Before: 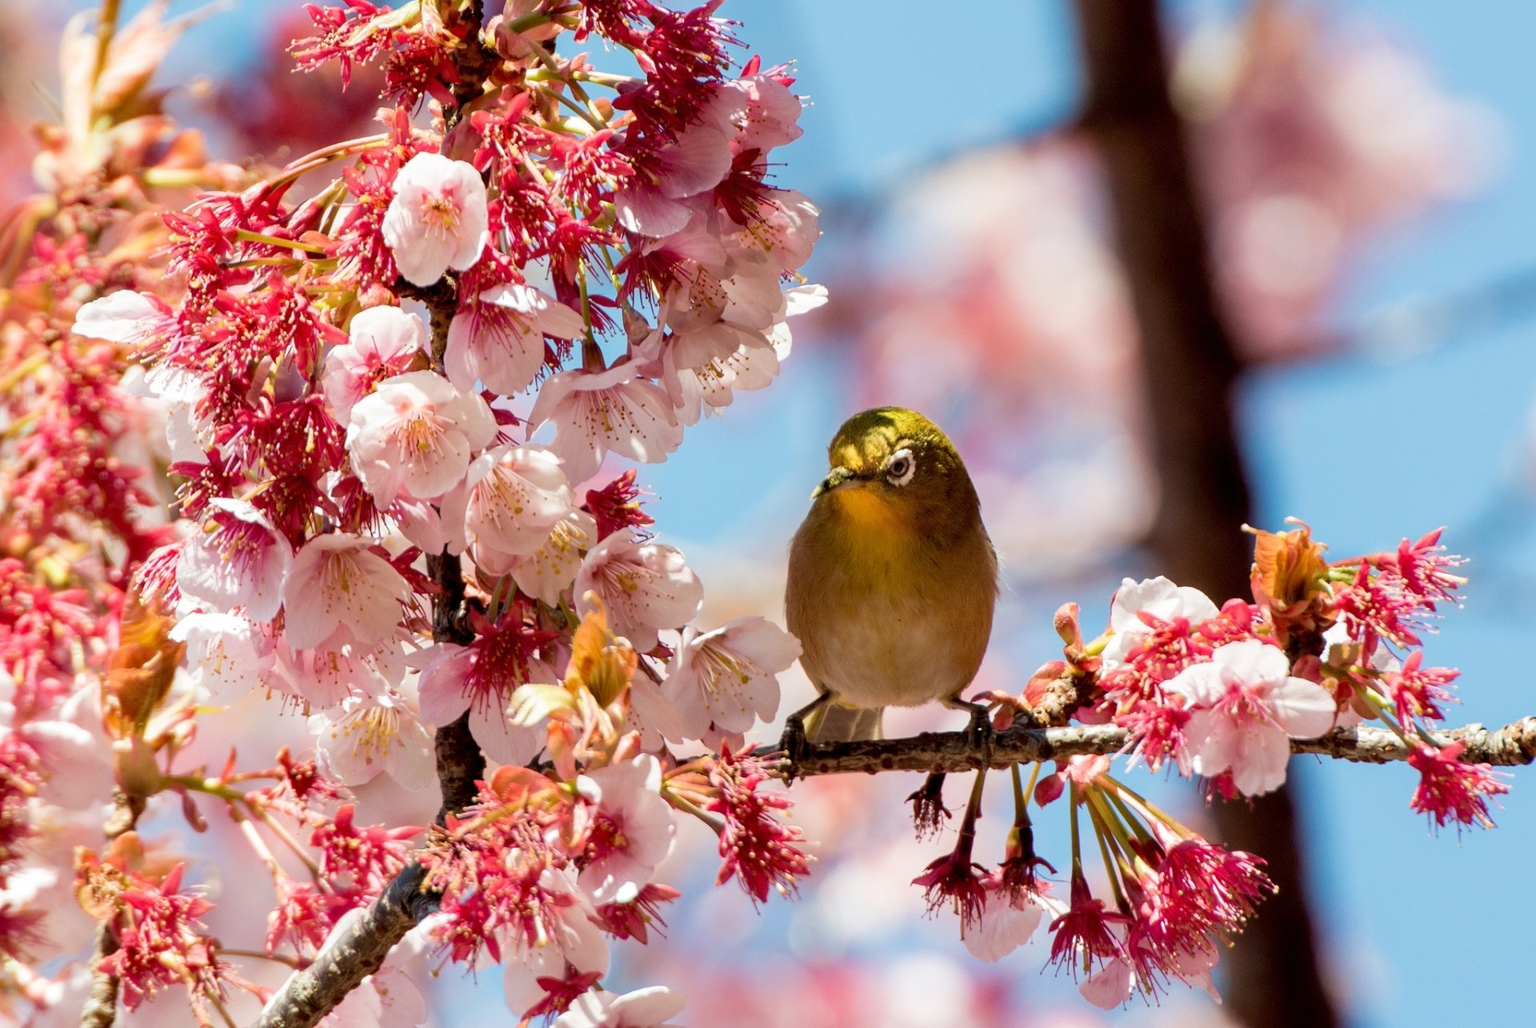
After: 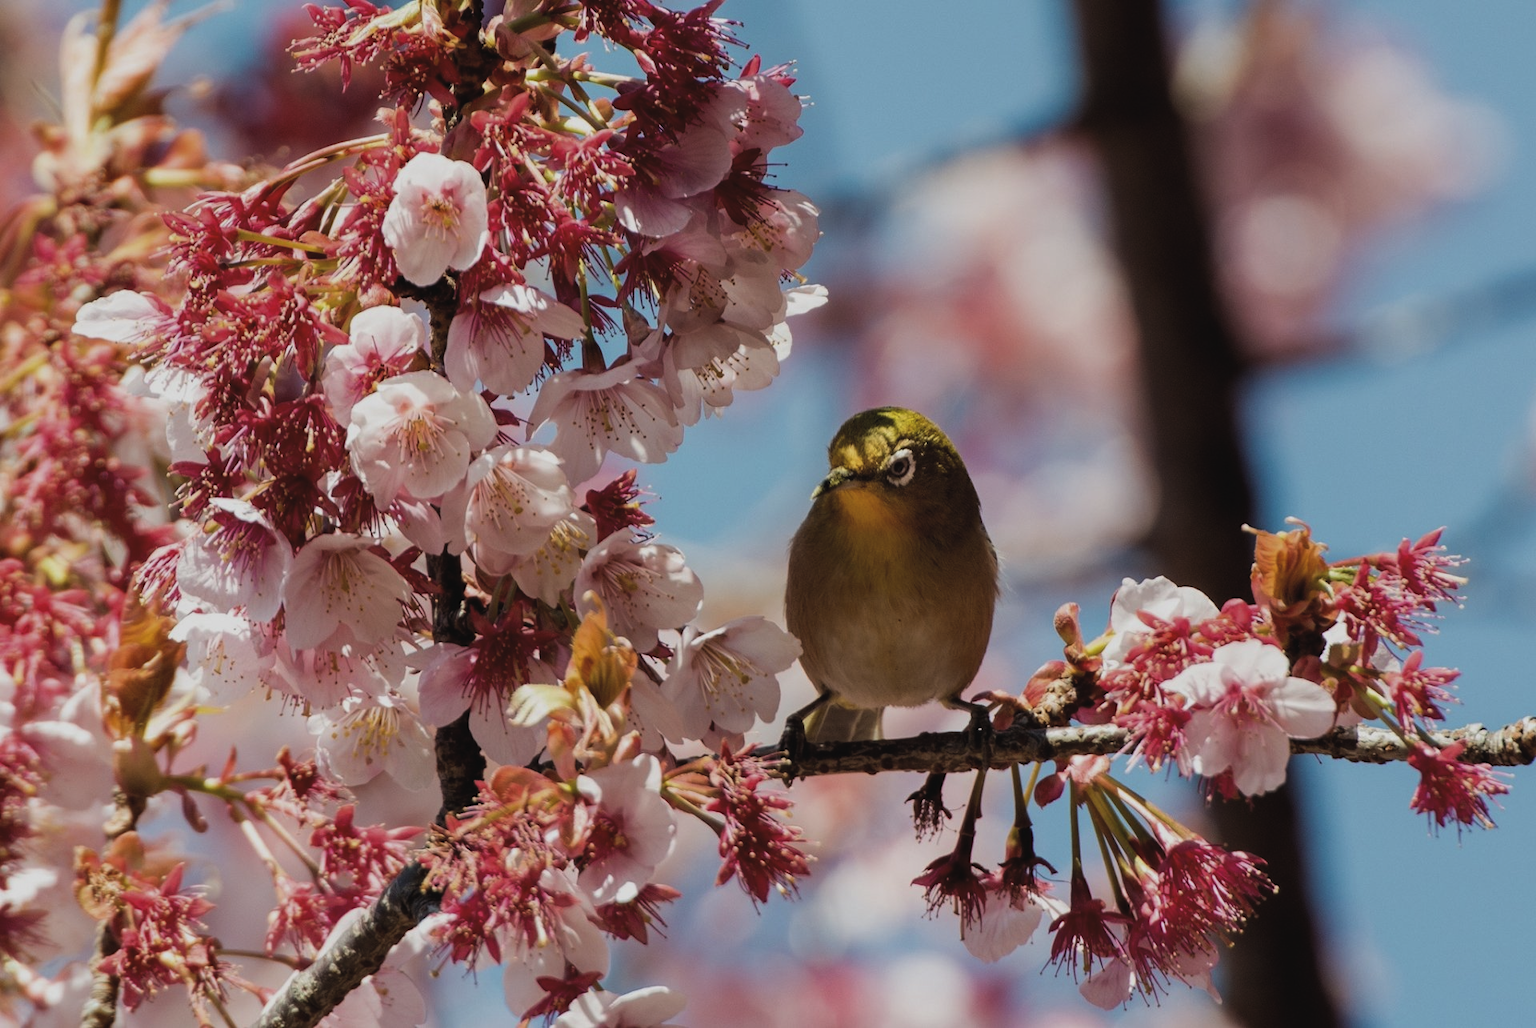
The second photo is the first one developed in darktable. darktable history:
levels: white 99.97%, levels [0.029, 0.545, 0.971]
exposure: black level correction -0.015, exposure -0.529 EV, compensate highlight preservation false
